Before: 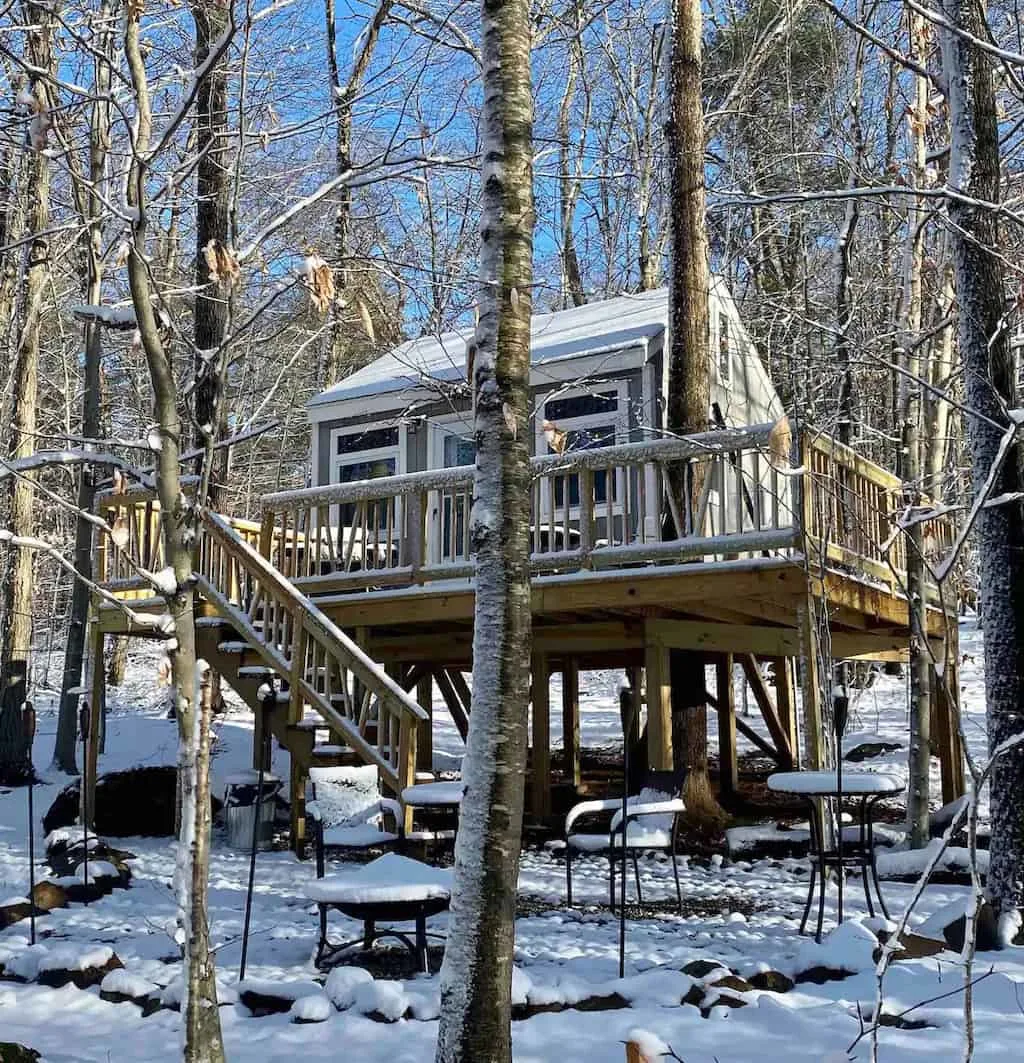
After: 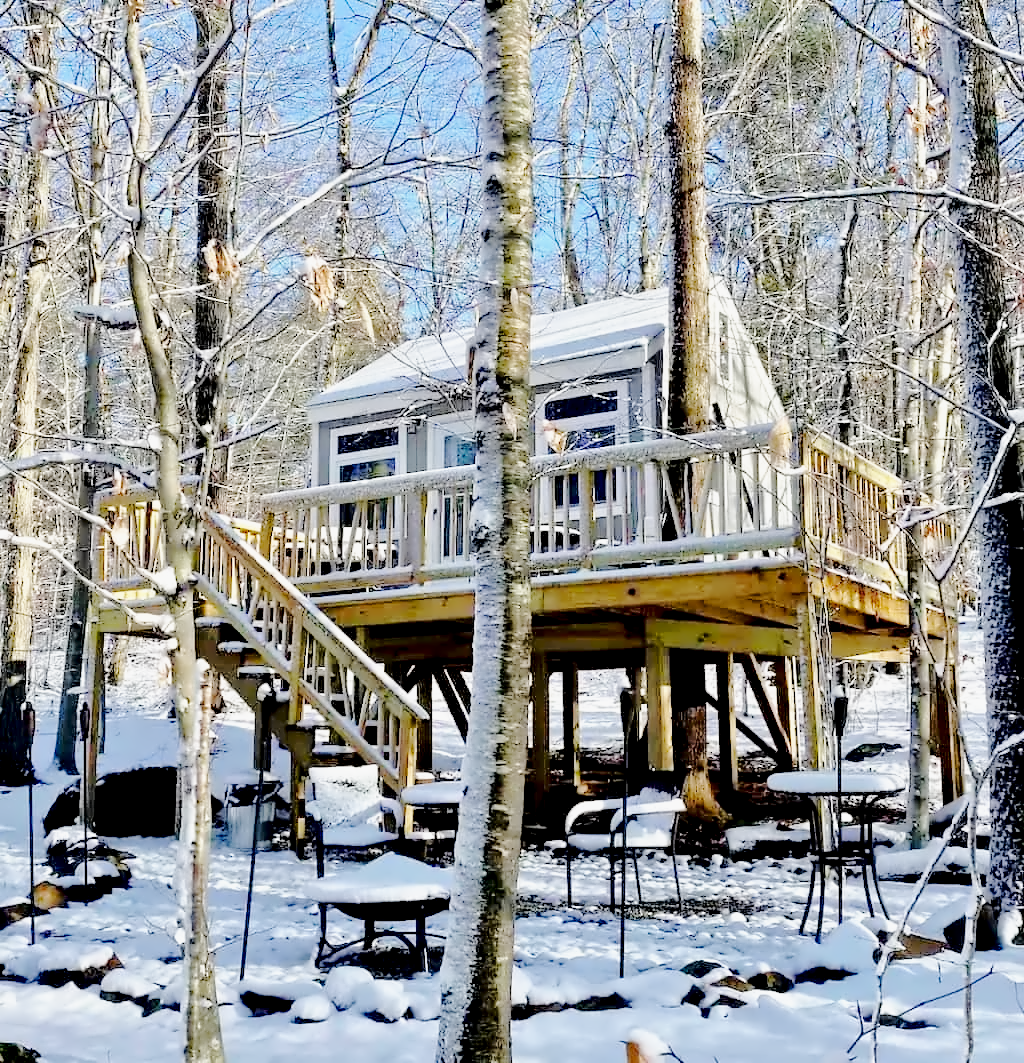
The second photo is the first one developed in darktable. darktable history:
exposure: black level correction 0.009, exposure -0.161 EV, compensate highlight preservation false
tone equalizer: -7 EV 0.15 EV, -6 EV 0.566 EV, -5 EV 1.13 EV, -4 EV 1.35 EV, -3 EV 1.15 EV, -2 EV 0.6 EV, -1 EV 0.155 EV
contrast equalizer: octaves 7, y [[0.5 ×6], [0.5 ×6], [0.5 ×6], [0, 0.033, 0.067, 0.1, 0.133, 0.167], [0, 0.05, 0.1, 0.15, 0.2, 0.25]]
base curve: curves: ch0 [(0, 0) (0.025, 0.046) (0.112, 0.277) (0.467, 0.74) (0.814, 0.929) (1, 0.942)], preserve colors none
